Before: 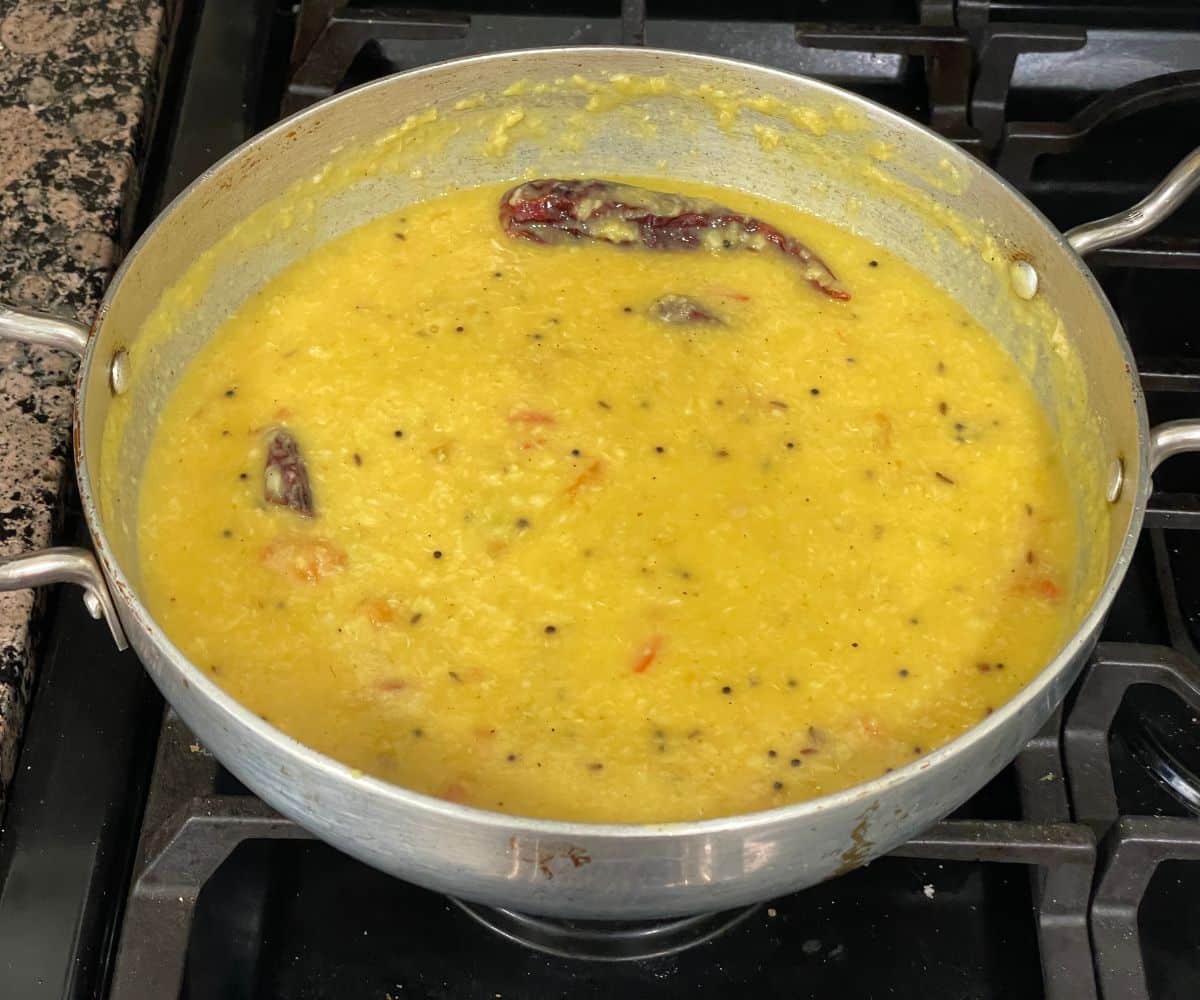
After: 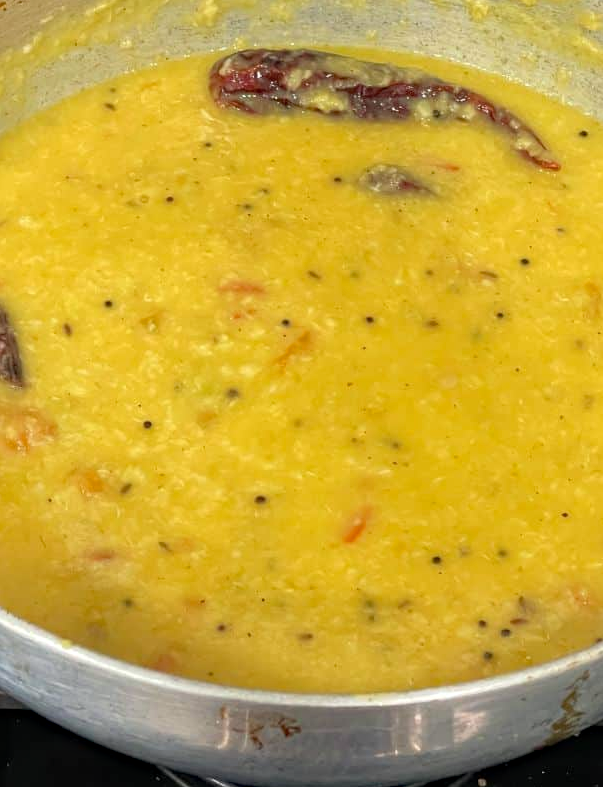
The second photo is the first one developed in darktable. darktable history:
haze removal: compatibility mode true, adaptive false
crop and rotate: angle 0.016°, left 24.228%, top 13.076%, right 25.429%, bottom 8.187%
